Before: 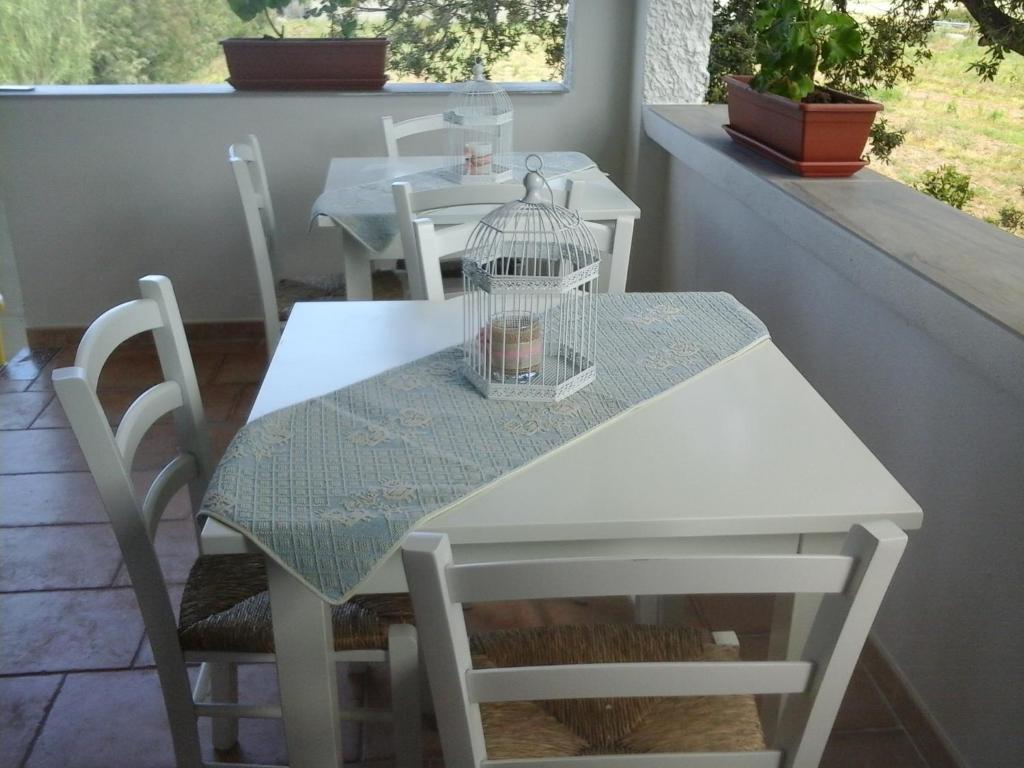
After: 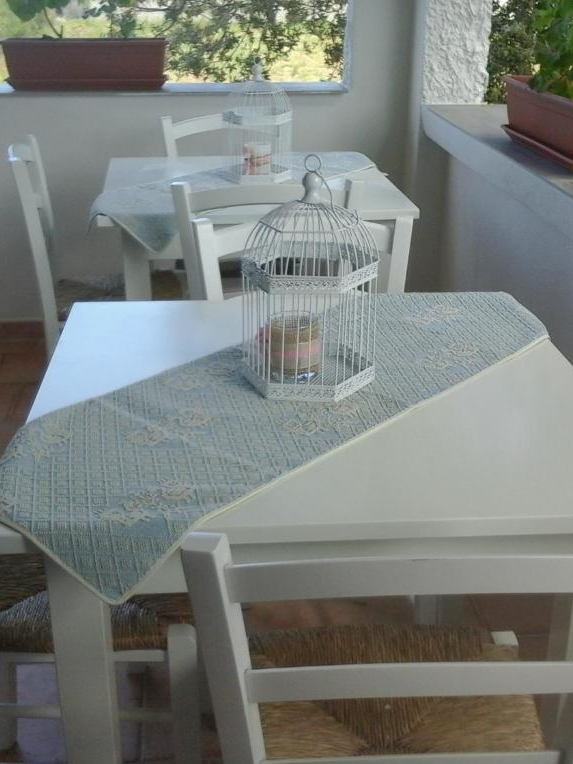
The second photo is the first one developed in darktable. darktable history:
crop: left 21.674%, right 22.086%
shadows and highlights: on, module defaults
